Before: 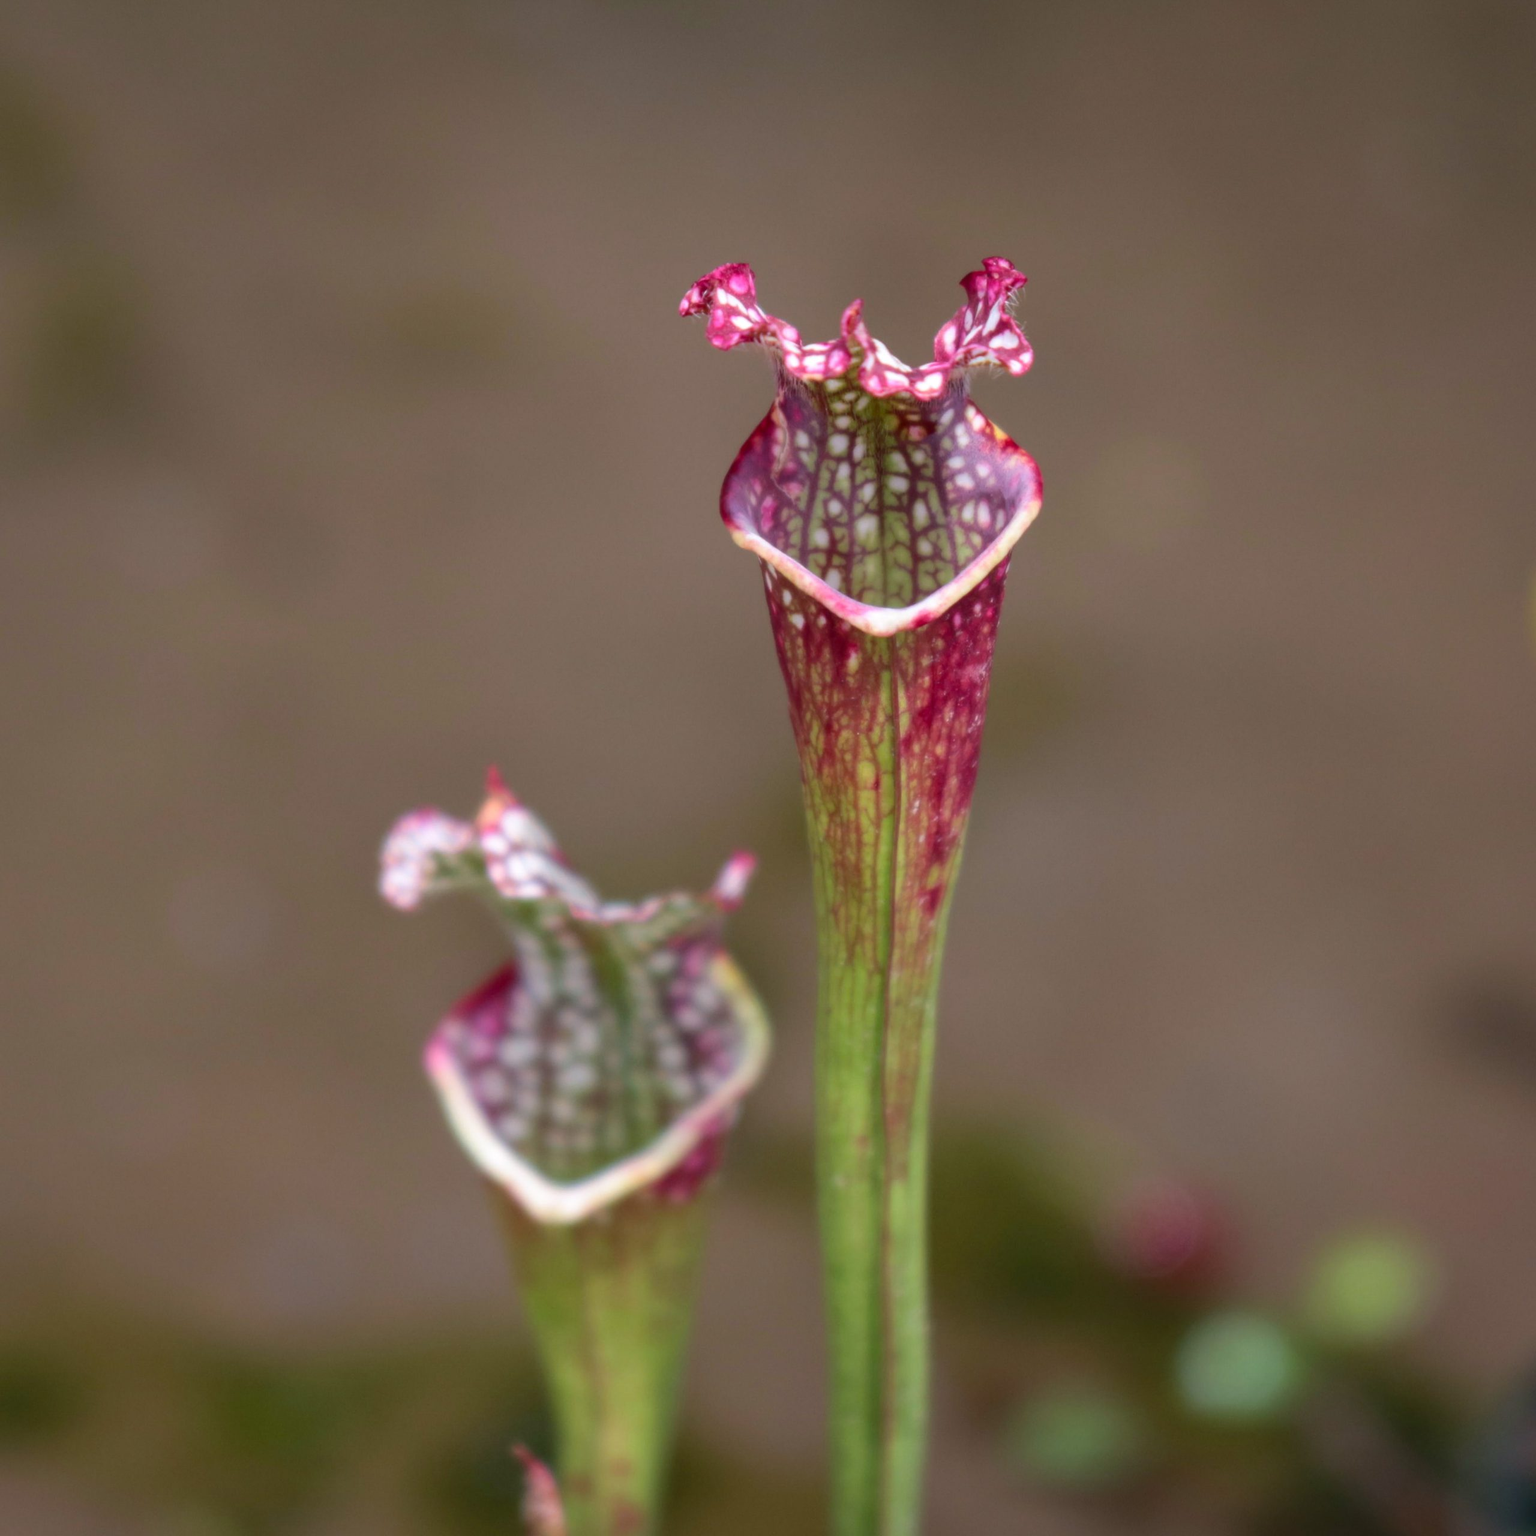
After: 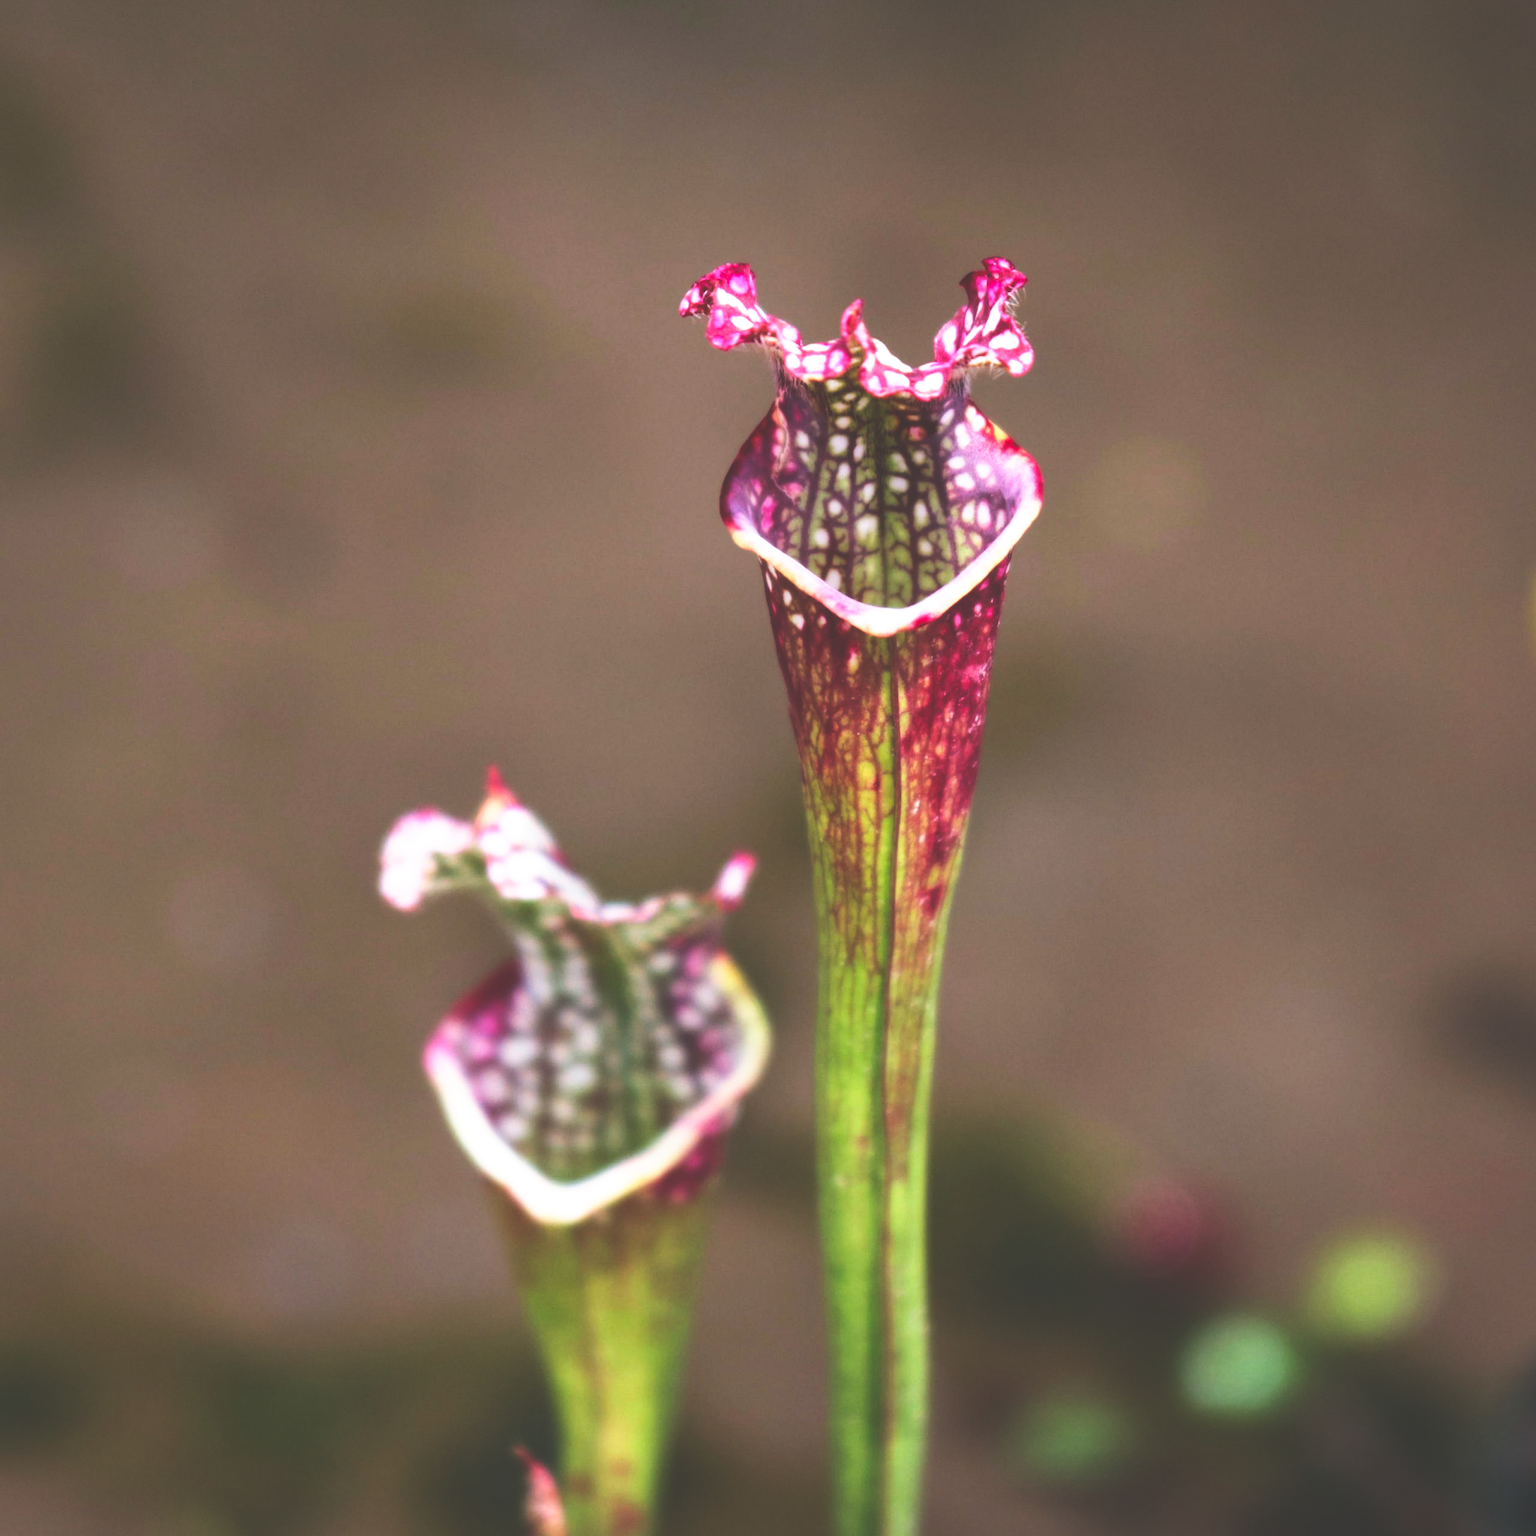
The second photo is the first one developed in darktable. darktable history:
tone equalizer: -8 EV -0.454 EV, -7 EV -0.417 EV, -6 EV -0.298 EV, -5 EV -0.222 EV, -3 EV 0.211 EV, -2 EV 0.328 EV, -1 EV 0.383 EV, +0 EV 0.386 EV, edges refinement/feathering 500, mask exposure compensation -1.57 EV, preserve details no
base curve: curves: ch0 [(0, 0.036) (0.007, 0.037) (0.604, 0.887) (1, 1)], preserve colors none
